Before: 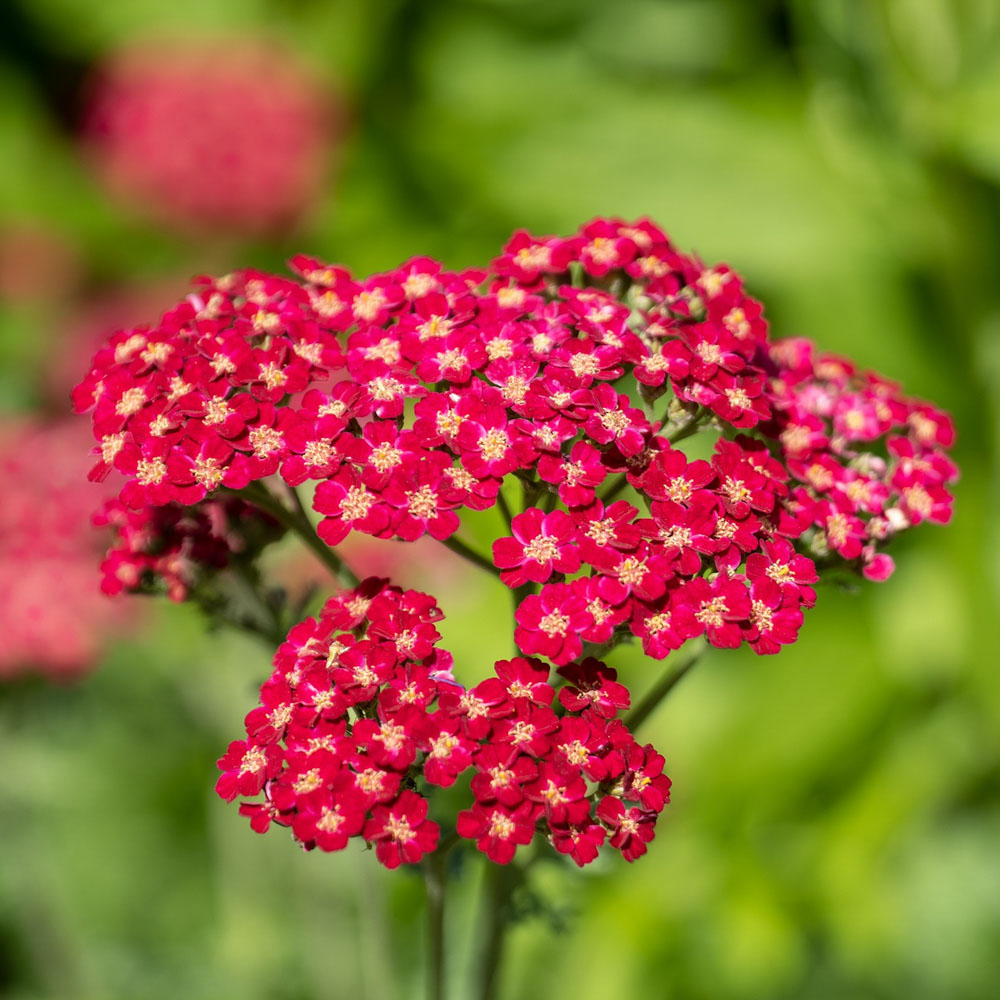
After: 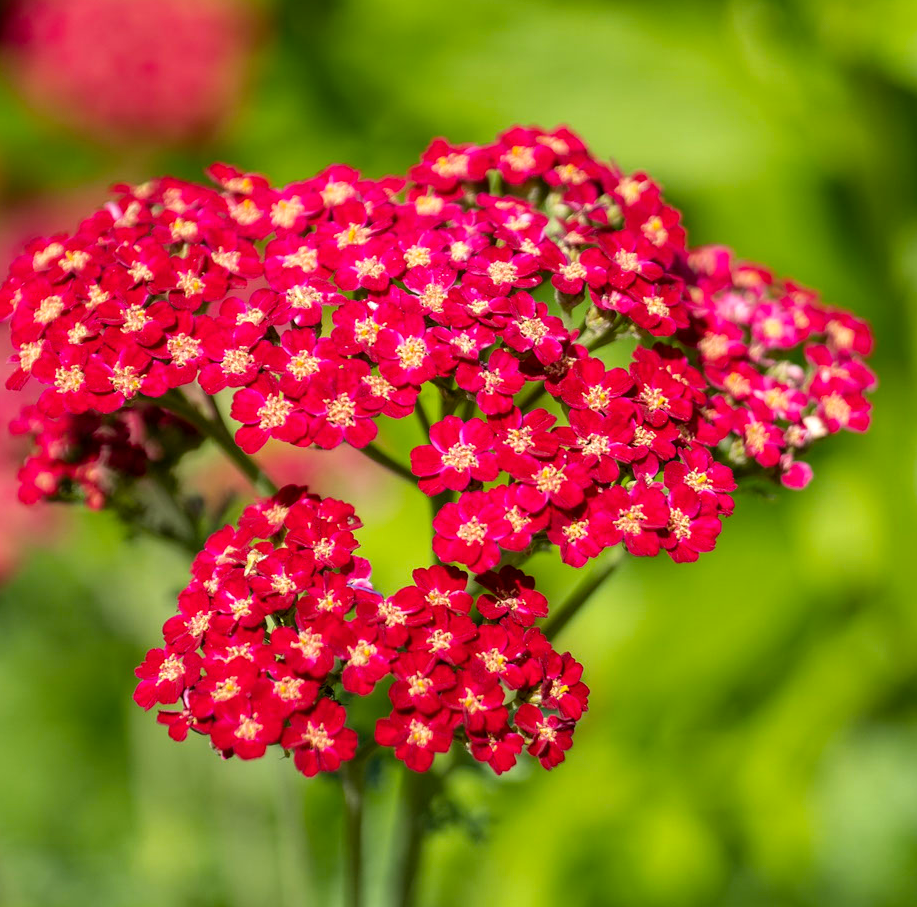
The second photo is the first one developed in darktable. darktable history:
exposure: black level correction 0.001, compensate highlight preservation false
color balance rgb: linear chroma grading › global chroma 3.45%, perceptual saturation grading › global saturation 11.24%, perceptual brilliance grading › global brilliance 3.04%, global vibrance 2.8%
crop and rotate: left 8.262%, top 9.226%
